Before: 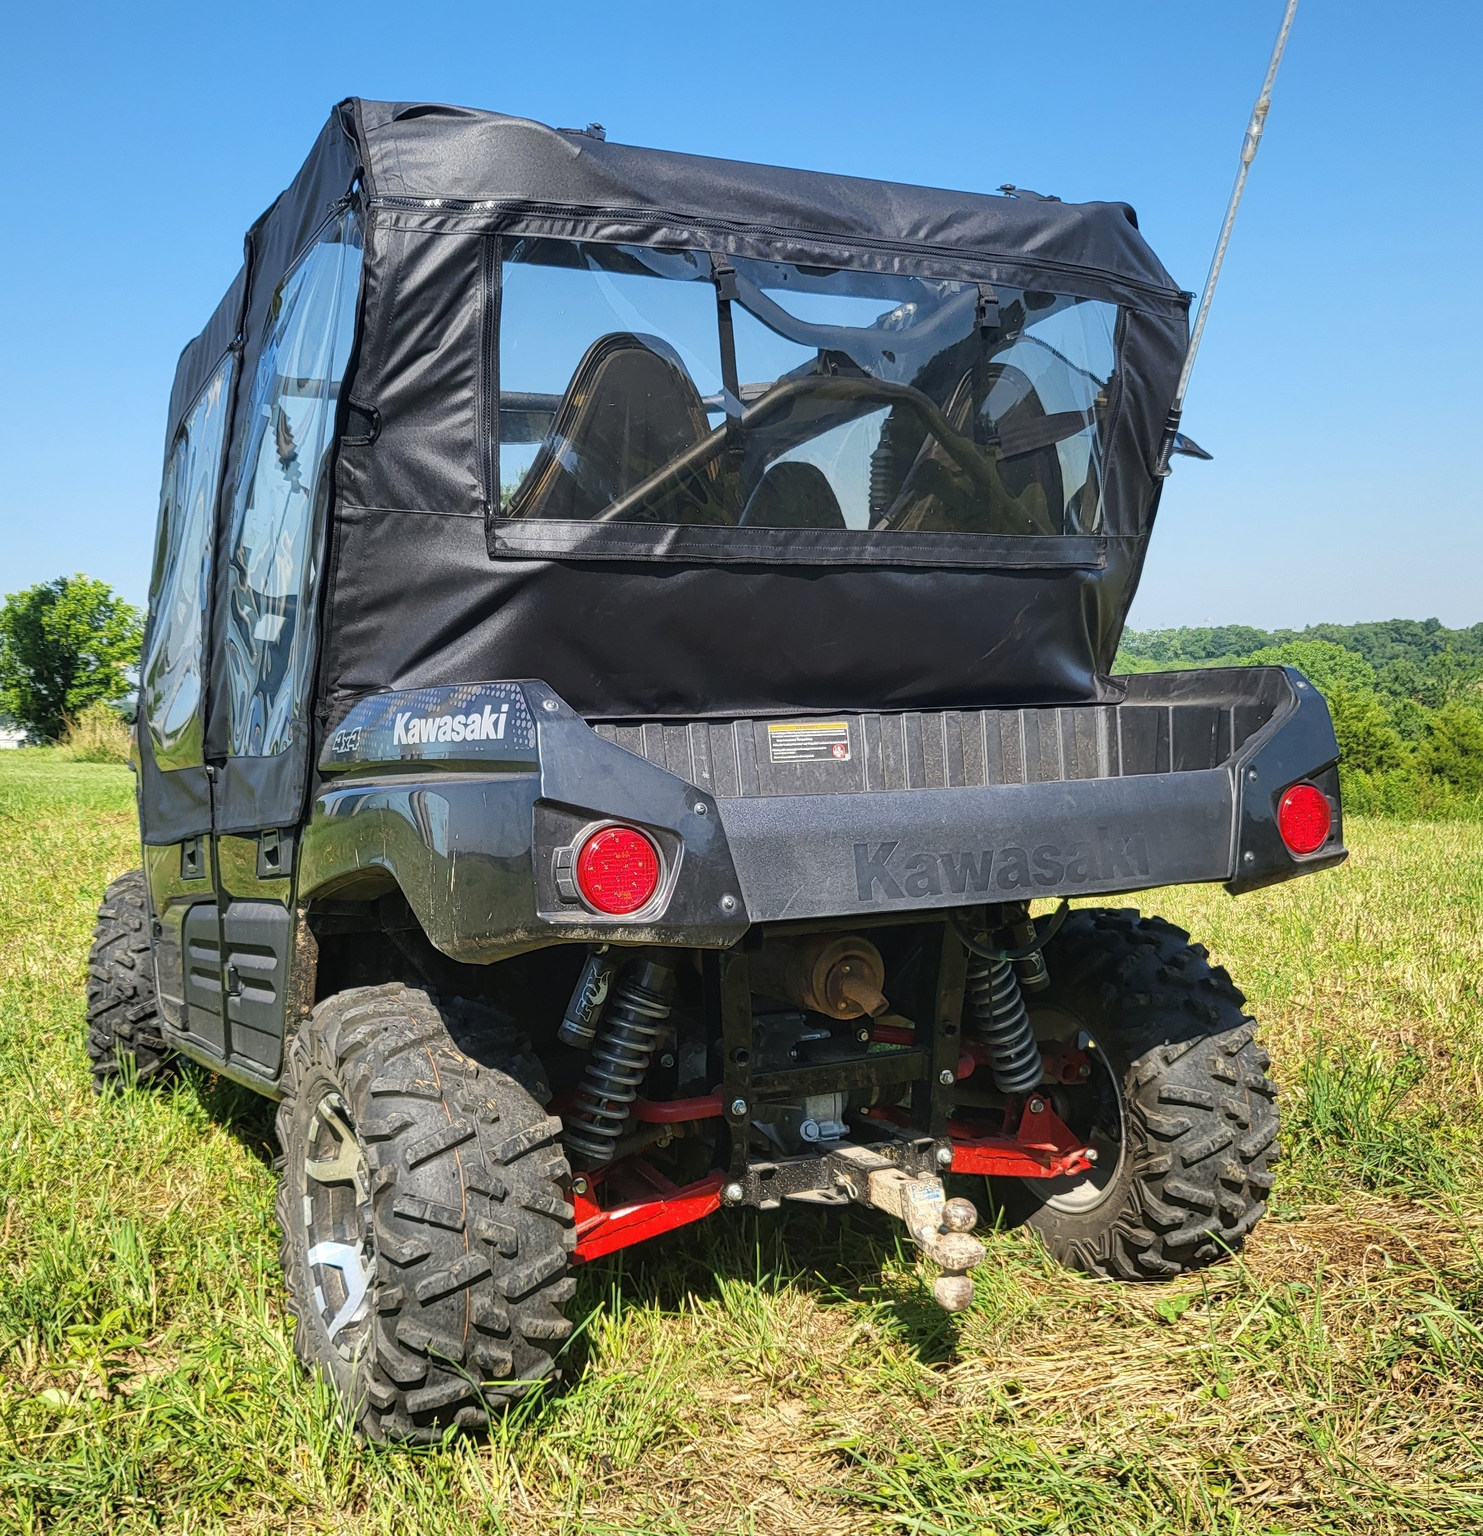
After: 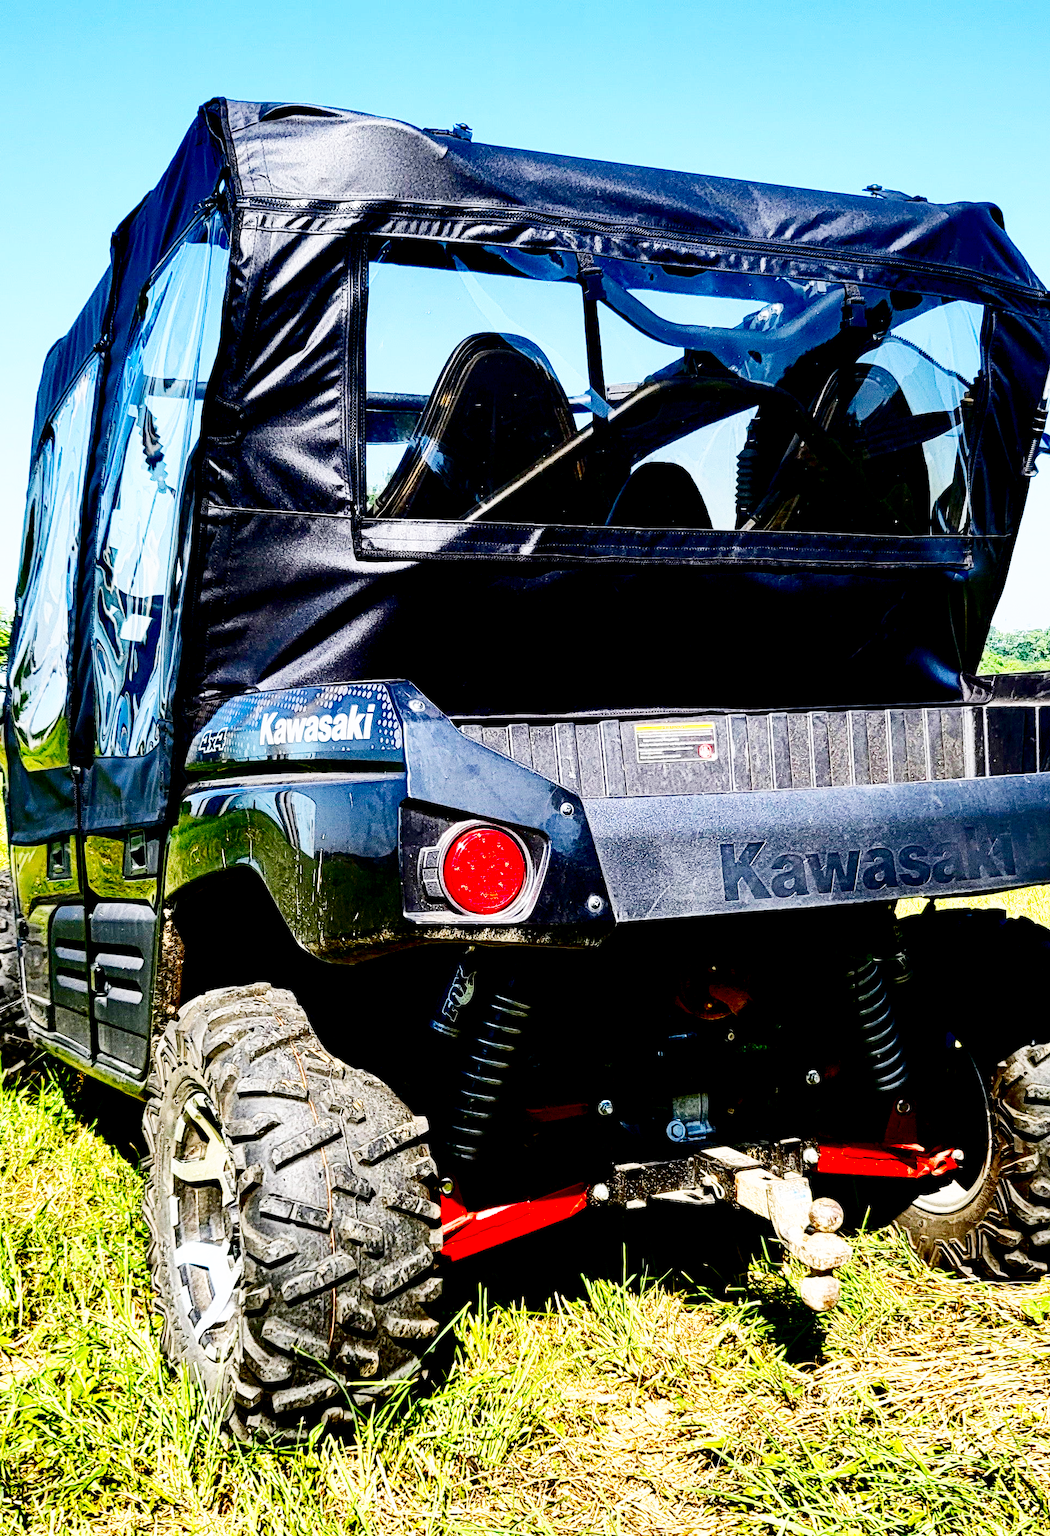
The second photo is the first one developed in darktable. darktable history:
crop and rotate: left 9.061%, right 20.142%
contrast brightness saturation: contrast 0.19, brightness -0.24, saturation 0.11
base curve: curves: ch0 [(0, 0) (0.007, 0.004) (0.027, 0.03) (0.046, 0.07) (0.207, 0.54) (0.442, 0.872) (0.673, 0.972) (1, 1)], preserve colors none
white balance: red 1.004, blue 1.024
exposure: black level correction 0.056, compensate highlight preservation false
